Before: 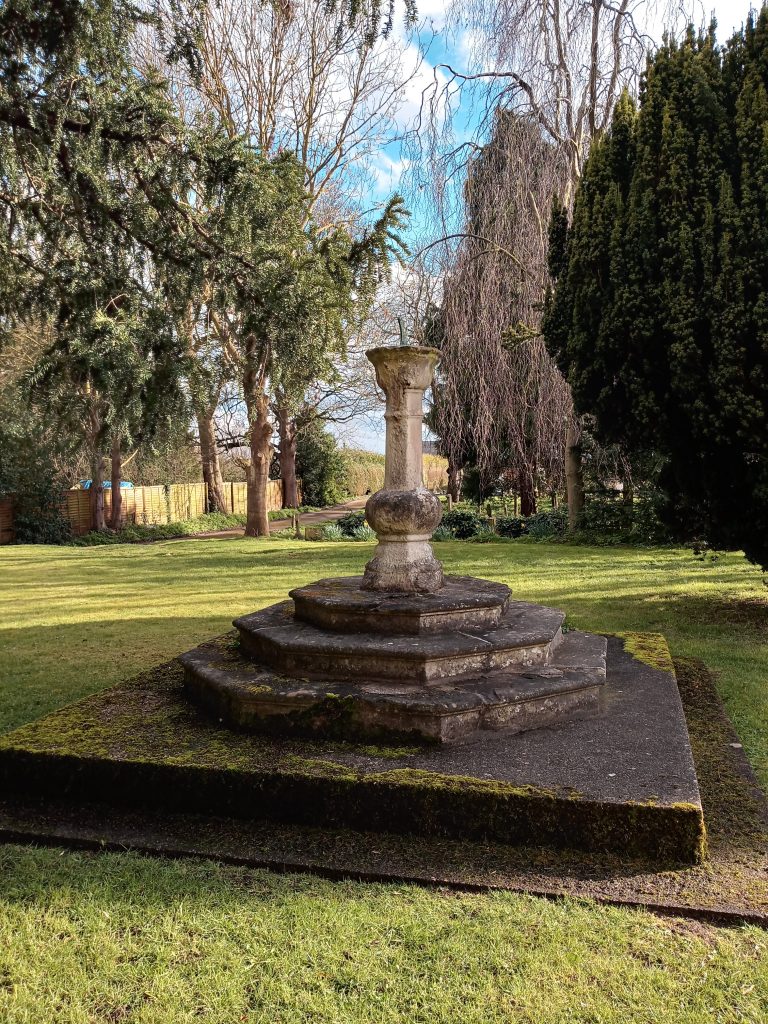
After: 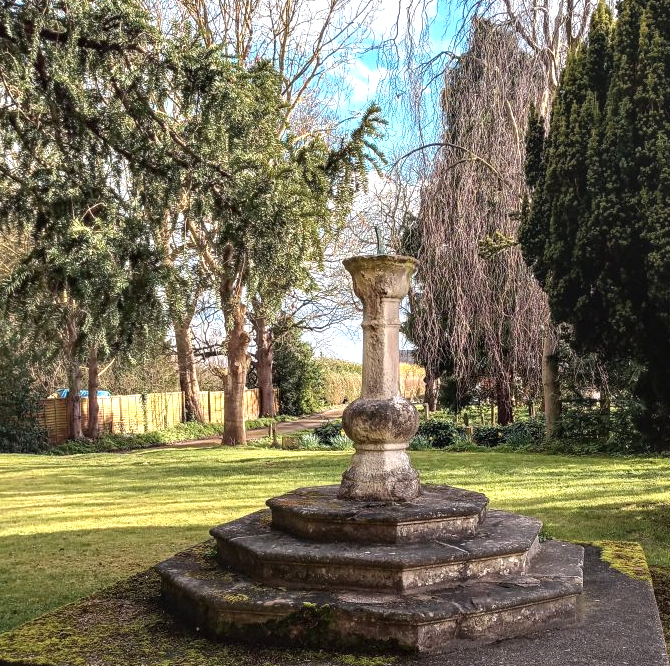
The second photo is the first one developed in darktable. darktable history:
local contrast: on, module defaults
crop: left 3.032%, top 8.901%, right 9.667%, bottom 26.044%
exposure: black level correction -0.002, exposure 0.544 EV, compensate exposure bias true, compensate highlight preservation false
